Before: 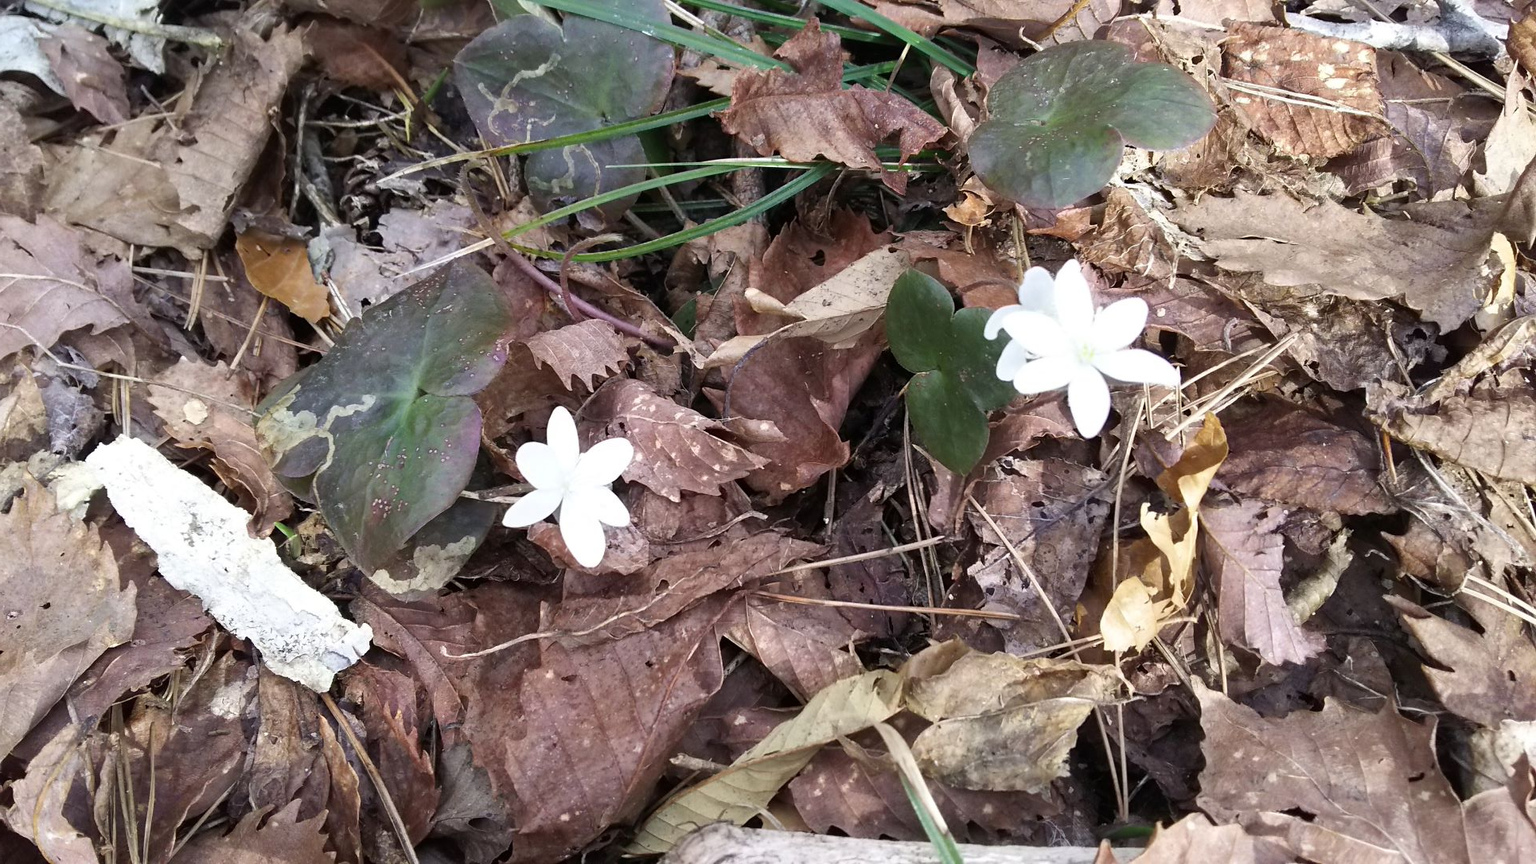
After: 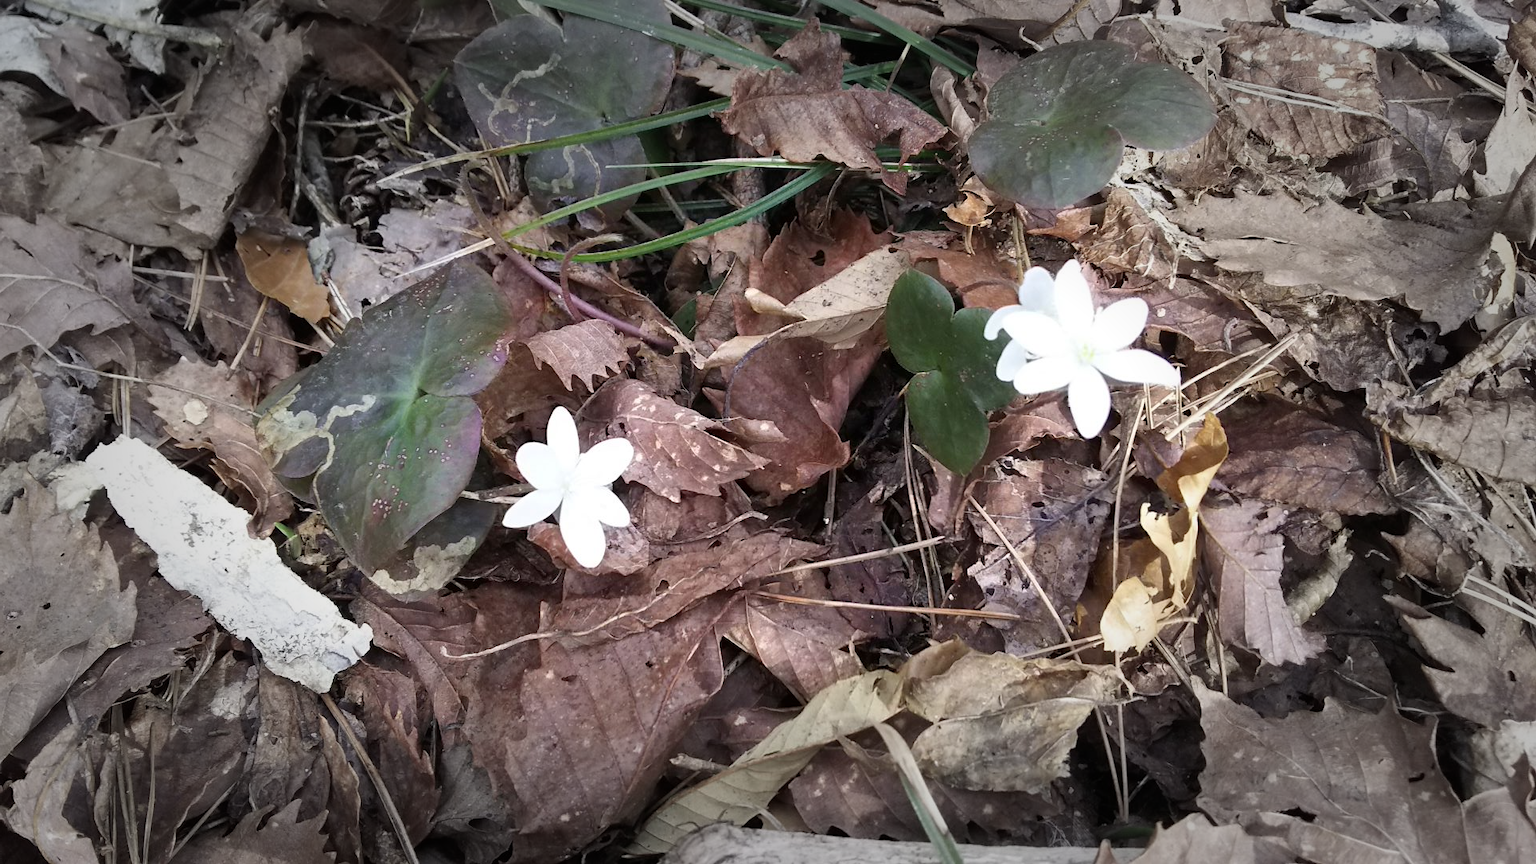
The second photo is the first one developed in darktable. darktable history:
vignetting: fall-off start 49.07%, automatic ratio true, width/height ratio 1.294
